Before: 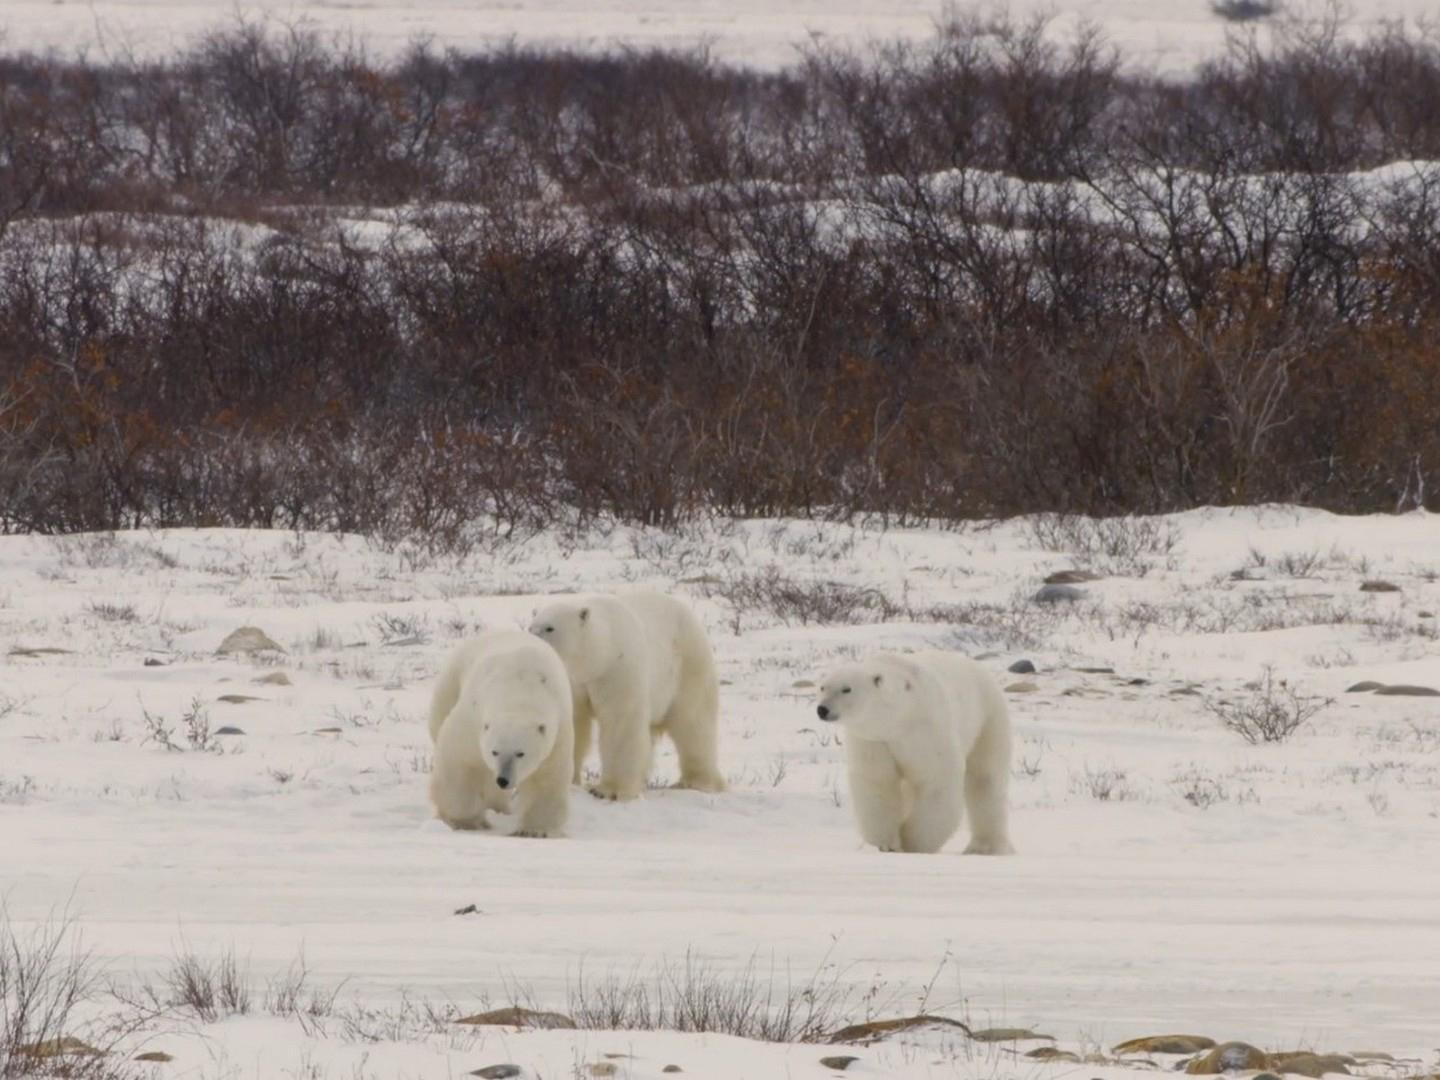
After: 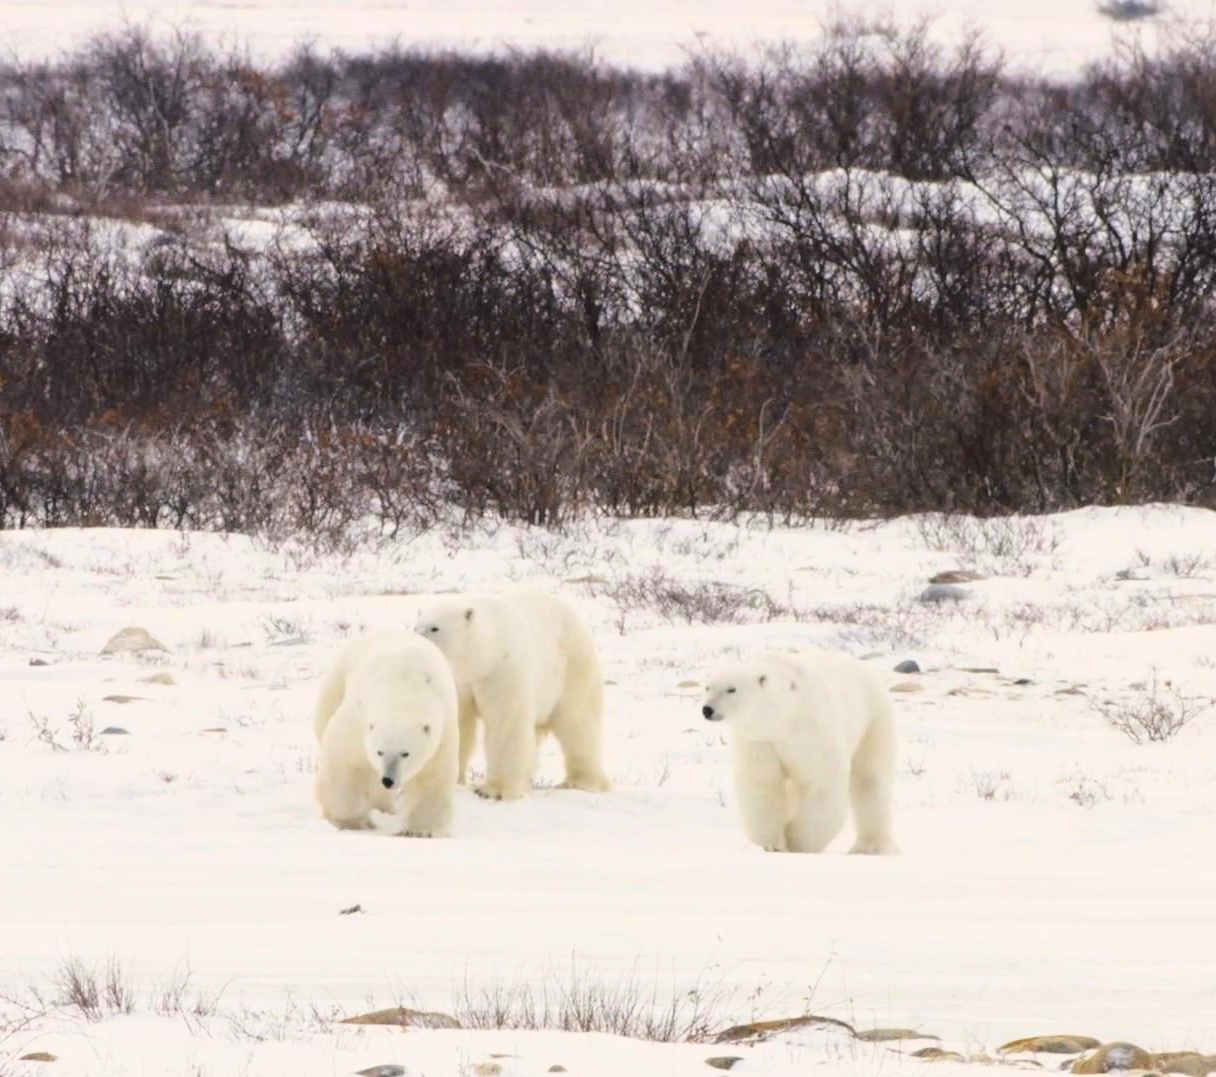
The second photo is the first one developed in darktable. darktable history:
crop: left 7.994%, right 7.455%
base curve: curves: ch0 [(0, 0) (0.032, 0.037) (0.105, 0.228) (0.435, 0.76) (0.856, 0.983) (1, 1)]
tone equalizer: on, module defaults
